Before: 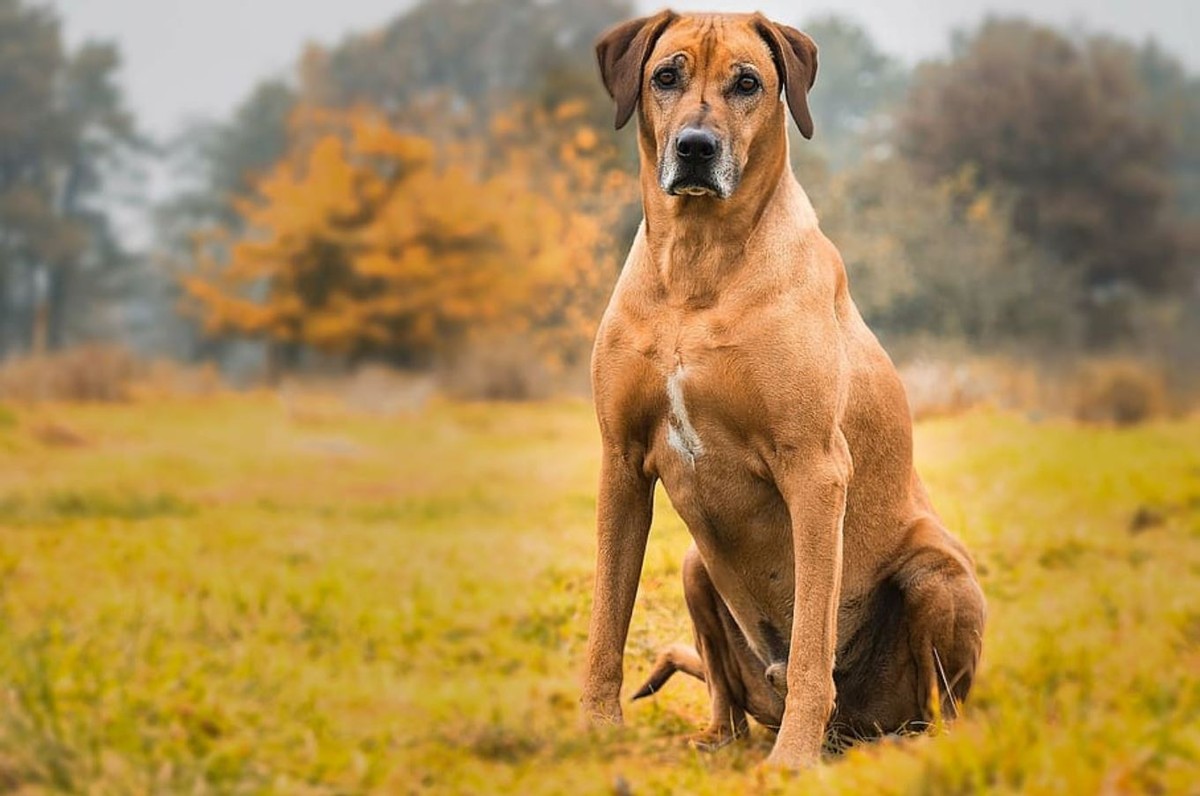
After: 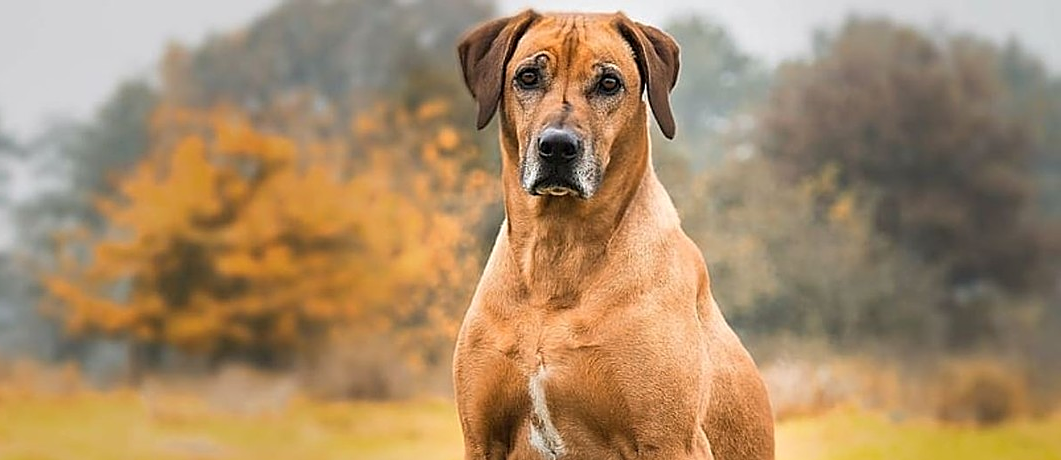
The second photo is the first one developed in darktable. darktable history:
crop and rotate: left 11.52%, bottom 42.118%
shadows and highlights: shadows 12.11, white point adjustment 1.24, highlights -0.272, soften with gaussian
sharpen: on, module defaults
